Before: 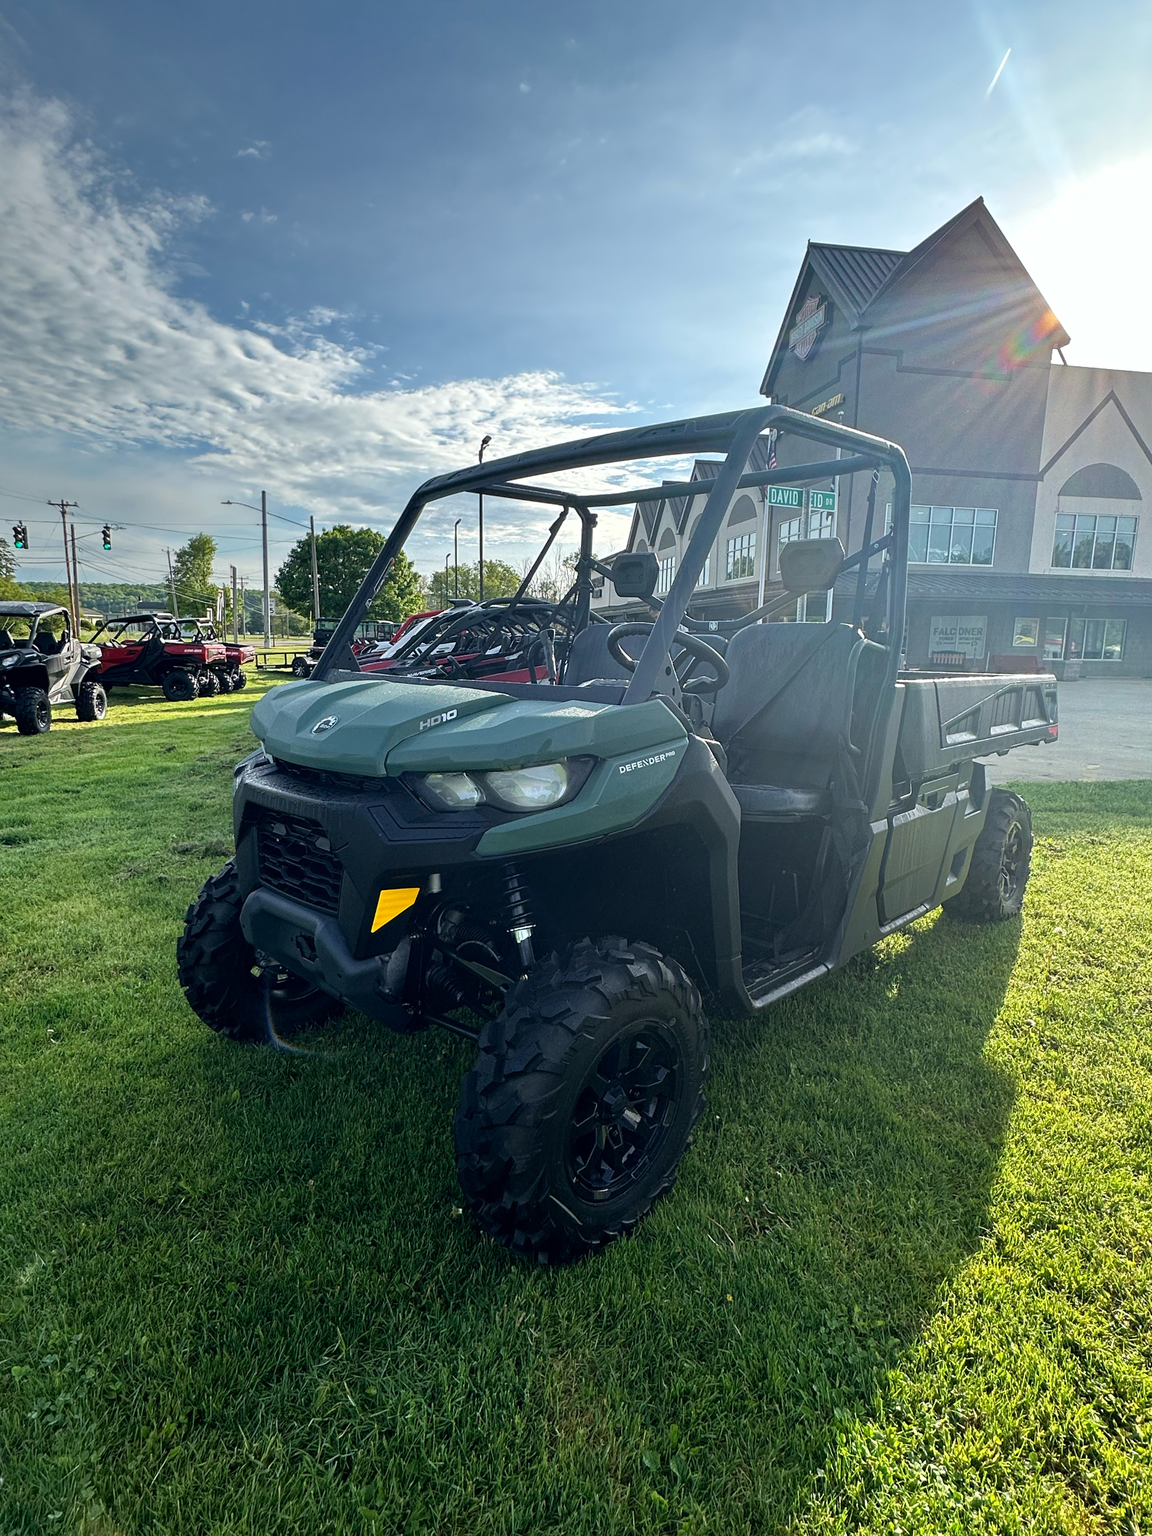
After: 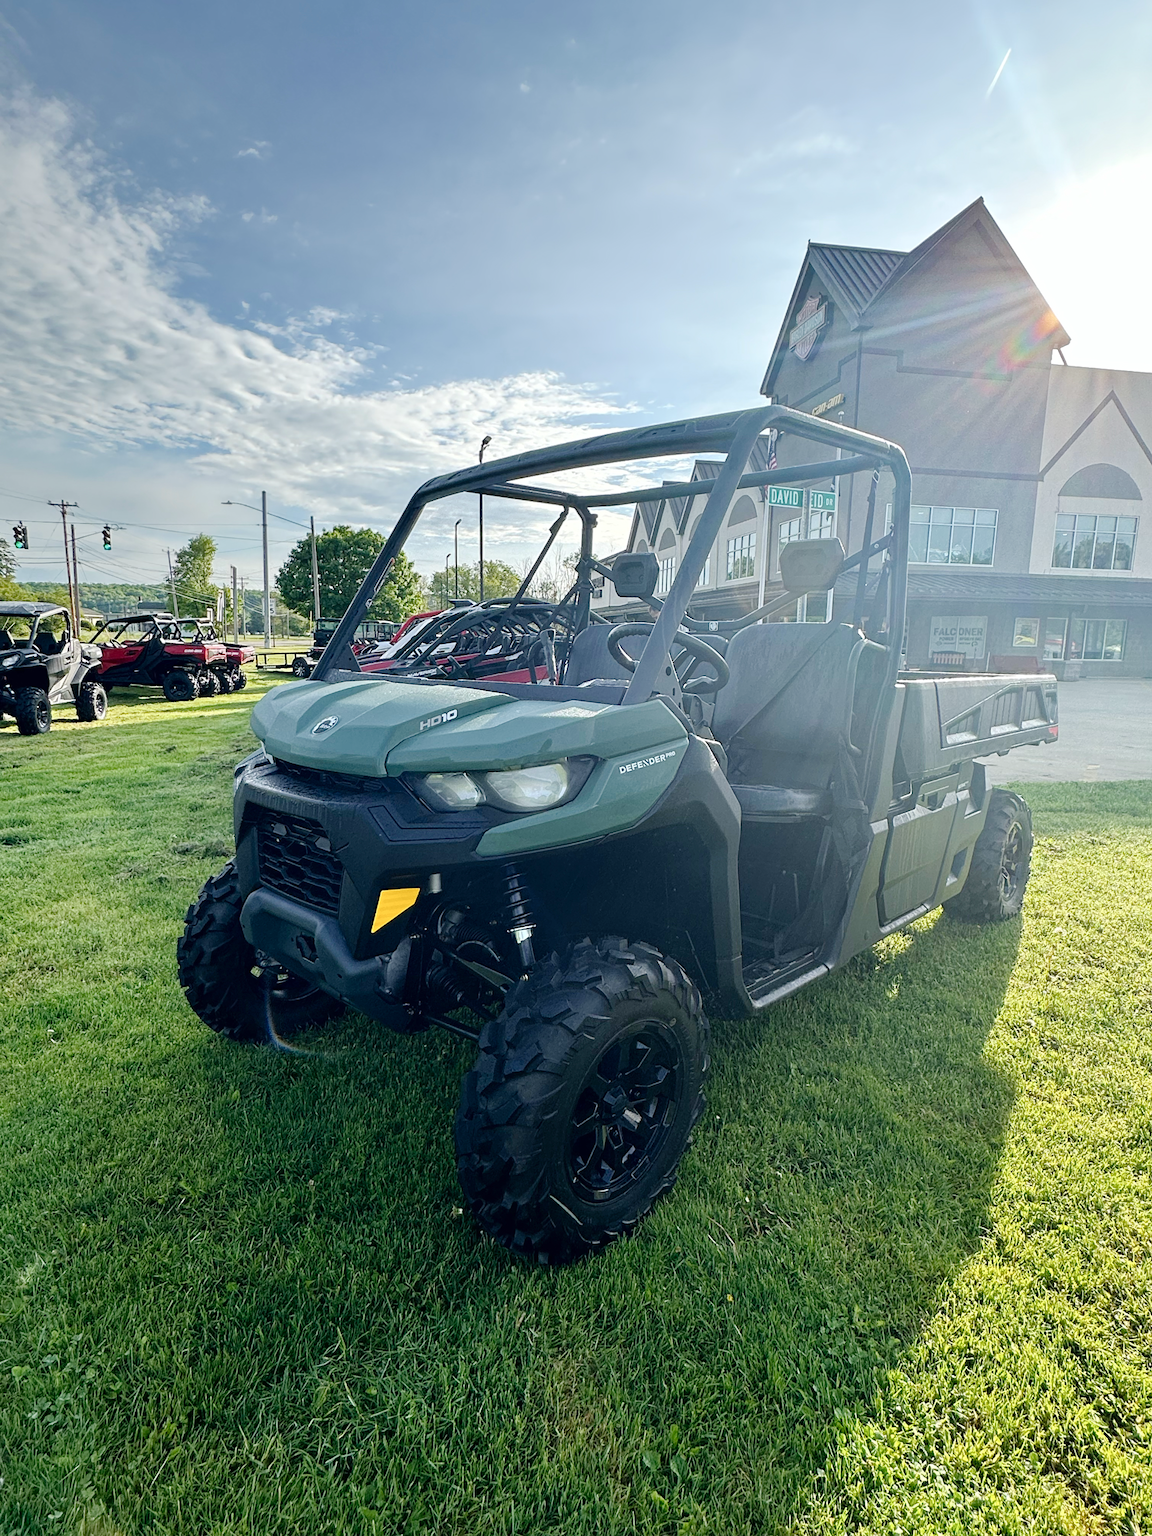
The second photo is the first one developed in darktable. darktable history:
tone curve: curves: ch0 [(0, 0) (0.003, 0.004) (0.011, 0.015) (0.025, 0.033) (0.044, 0.058) (0.069, 0.091) (0.1, 0.131) (0.136, 0.179) (0.177, 0.233) (0.224, 0.295) (0.277, 0.364) (0.335, 0.434) (0.399, 0.51) (0.468, 0.583) (0.543, 0.654) (0.623, 0.724) (0.709, 0.789) (0.801, 0.852) (0.898, 0.924) (1, 1)], preserve colors none
exposure: compensate highlight preservation false
